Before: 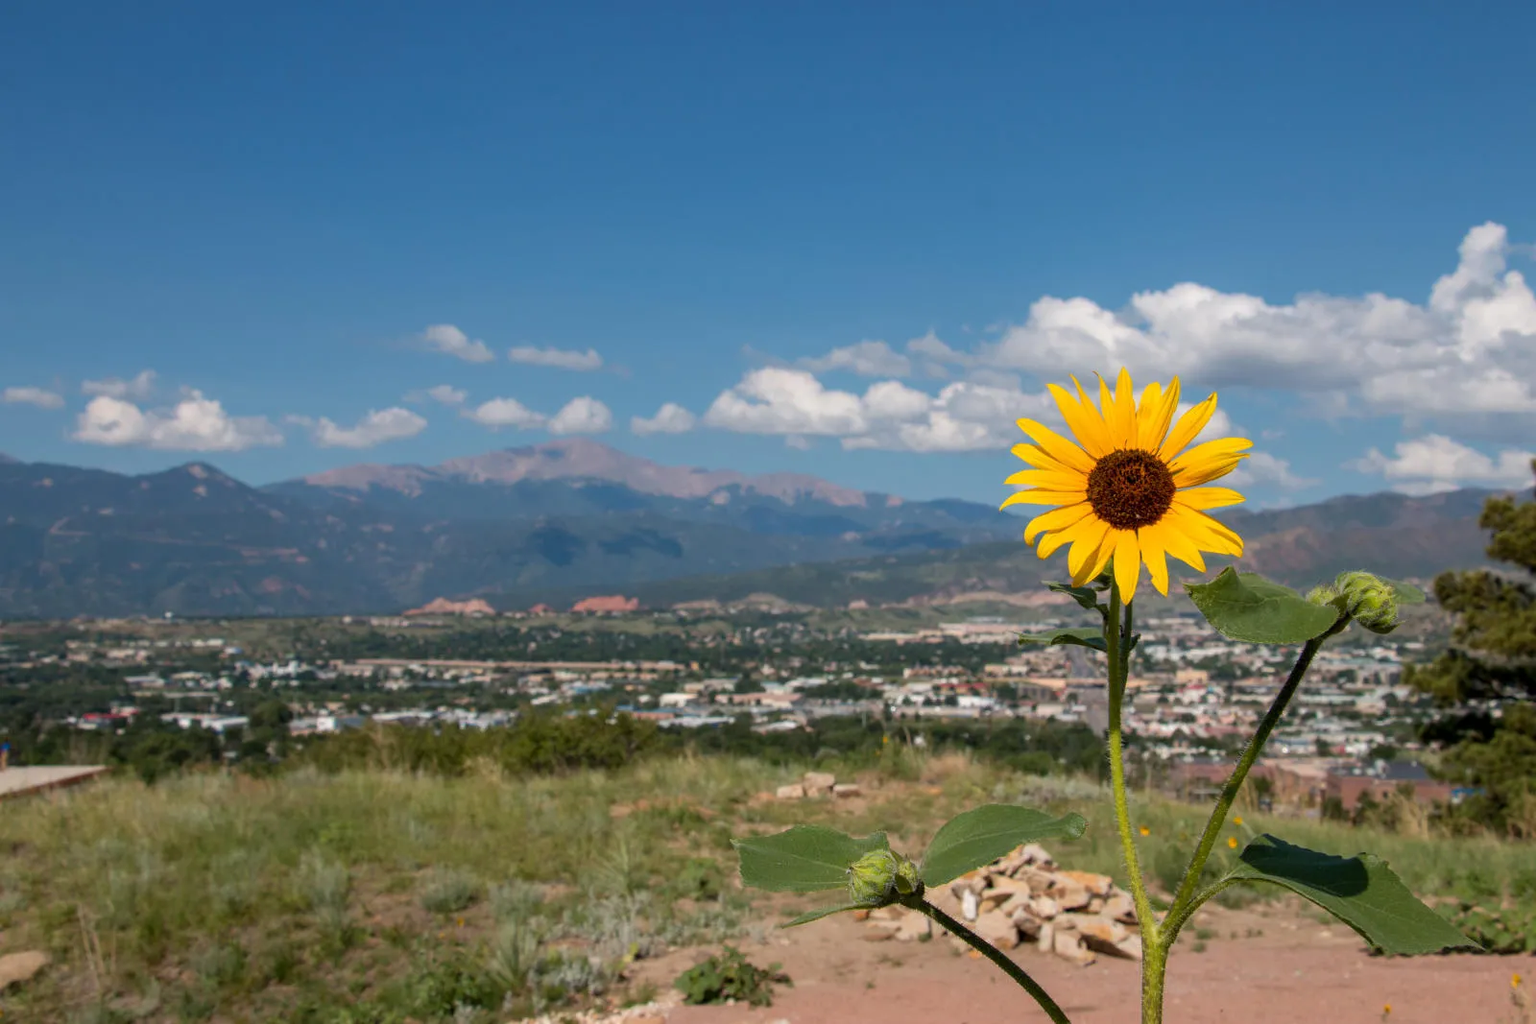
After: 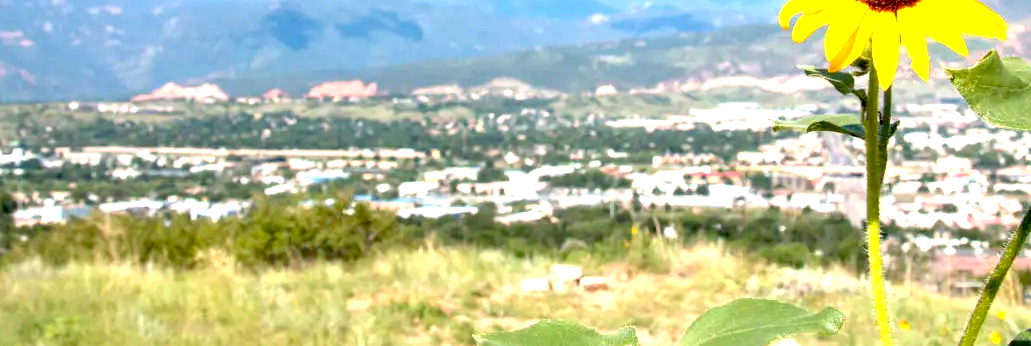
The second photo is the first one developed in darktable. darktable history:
crop: left 18.016%, top 50.684%, right 17.542%, bottom 16.877%
exposure: black level correction 0.005, exposure 2.085 EV, compensate highlight preservation false
